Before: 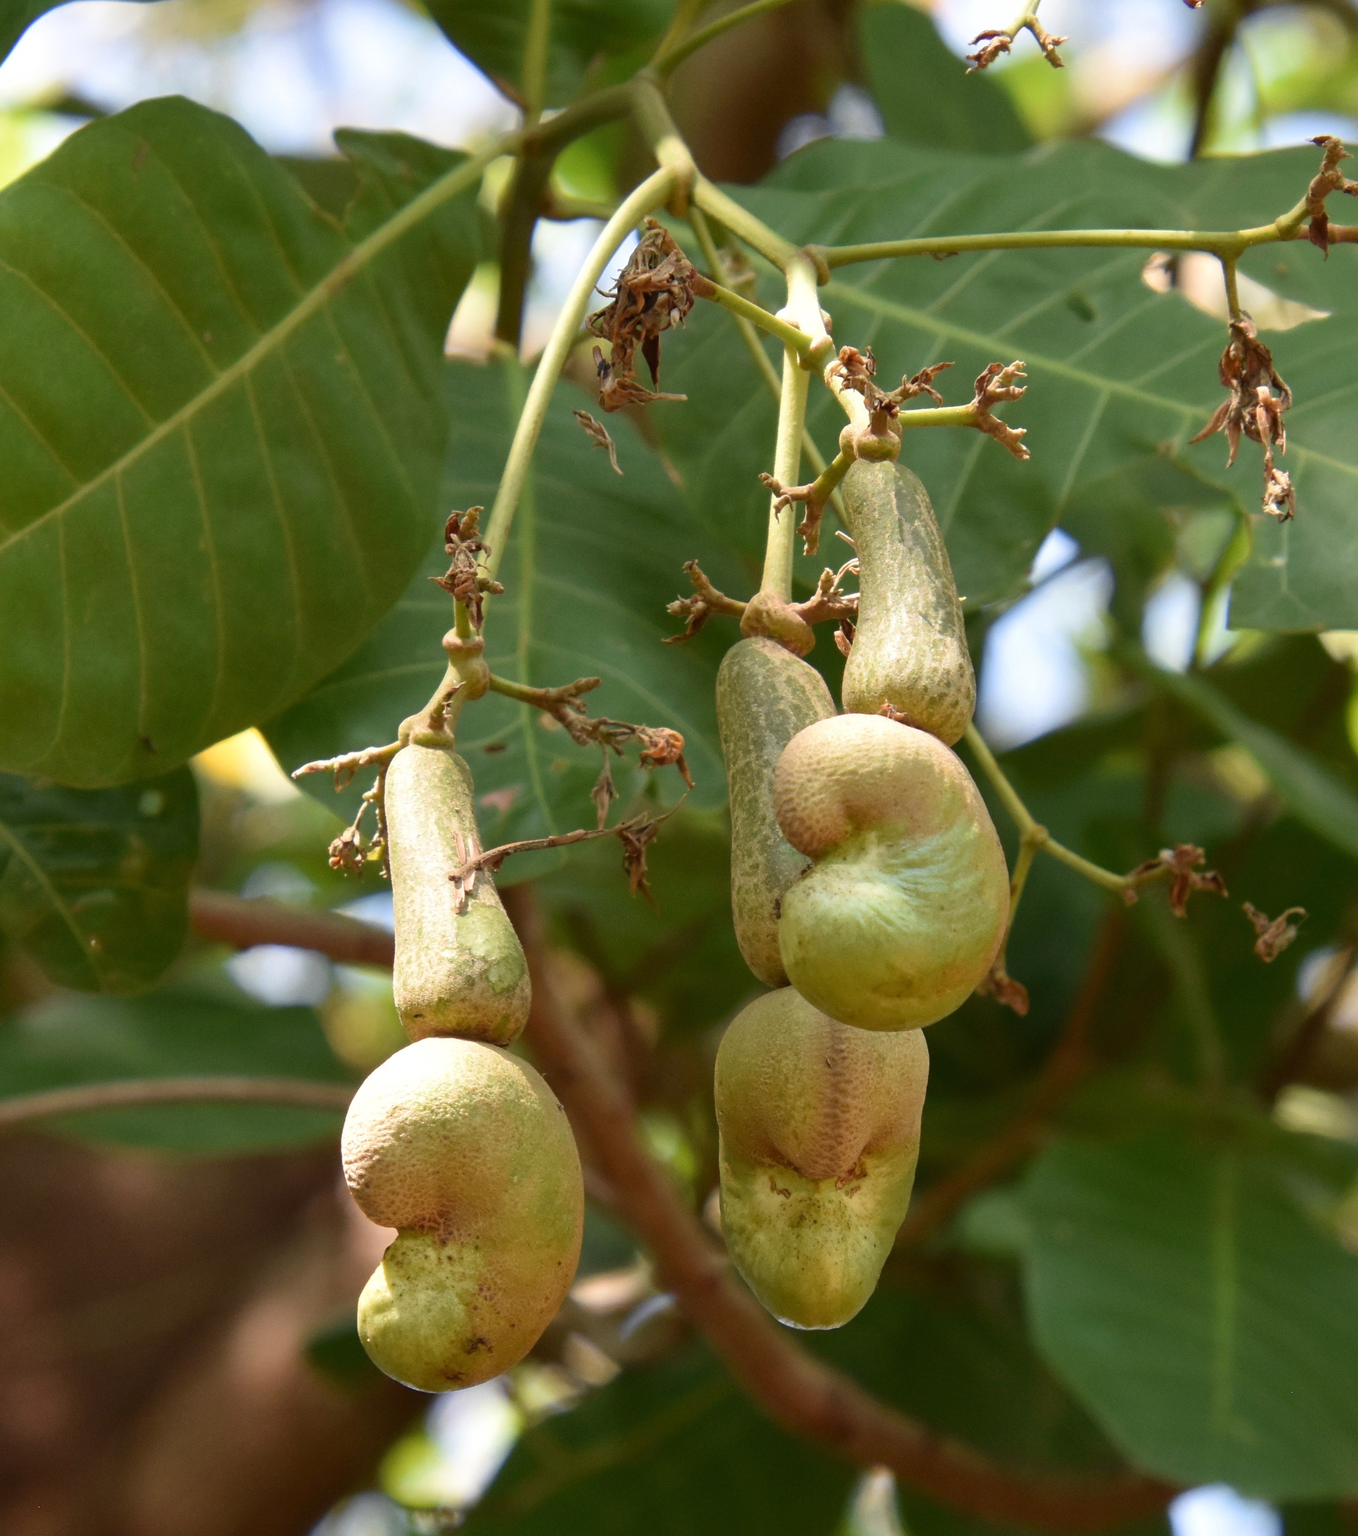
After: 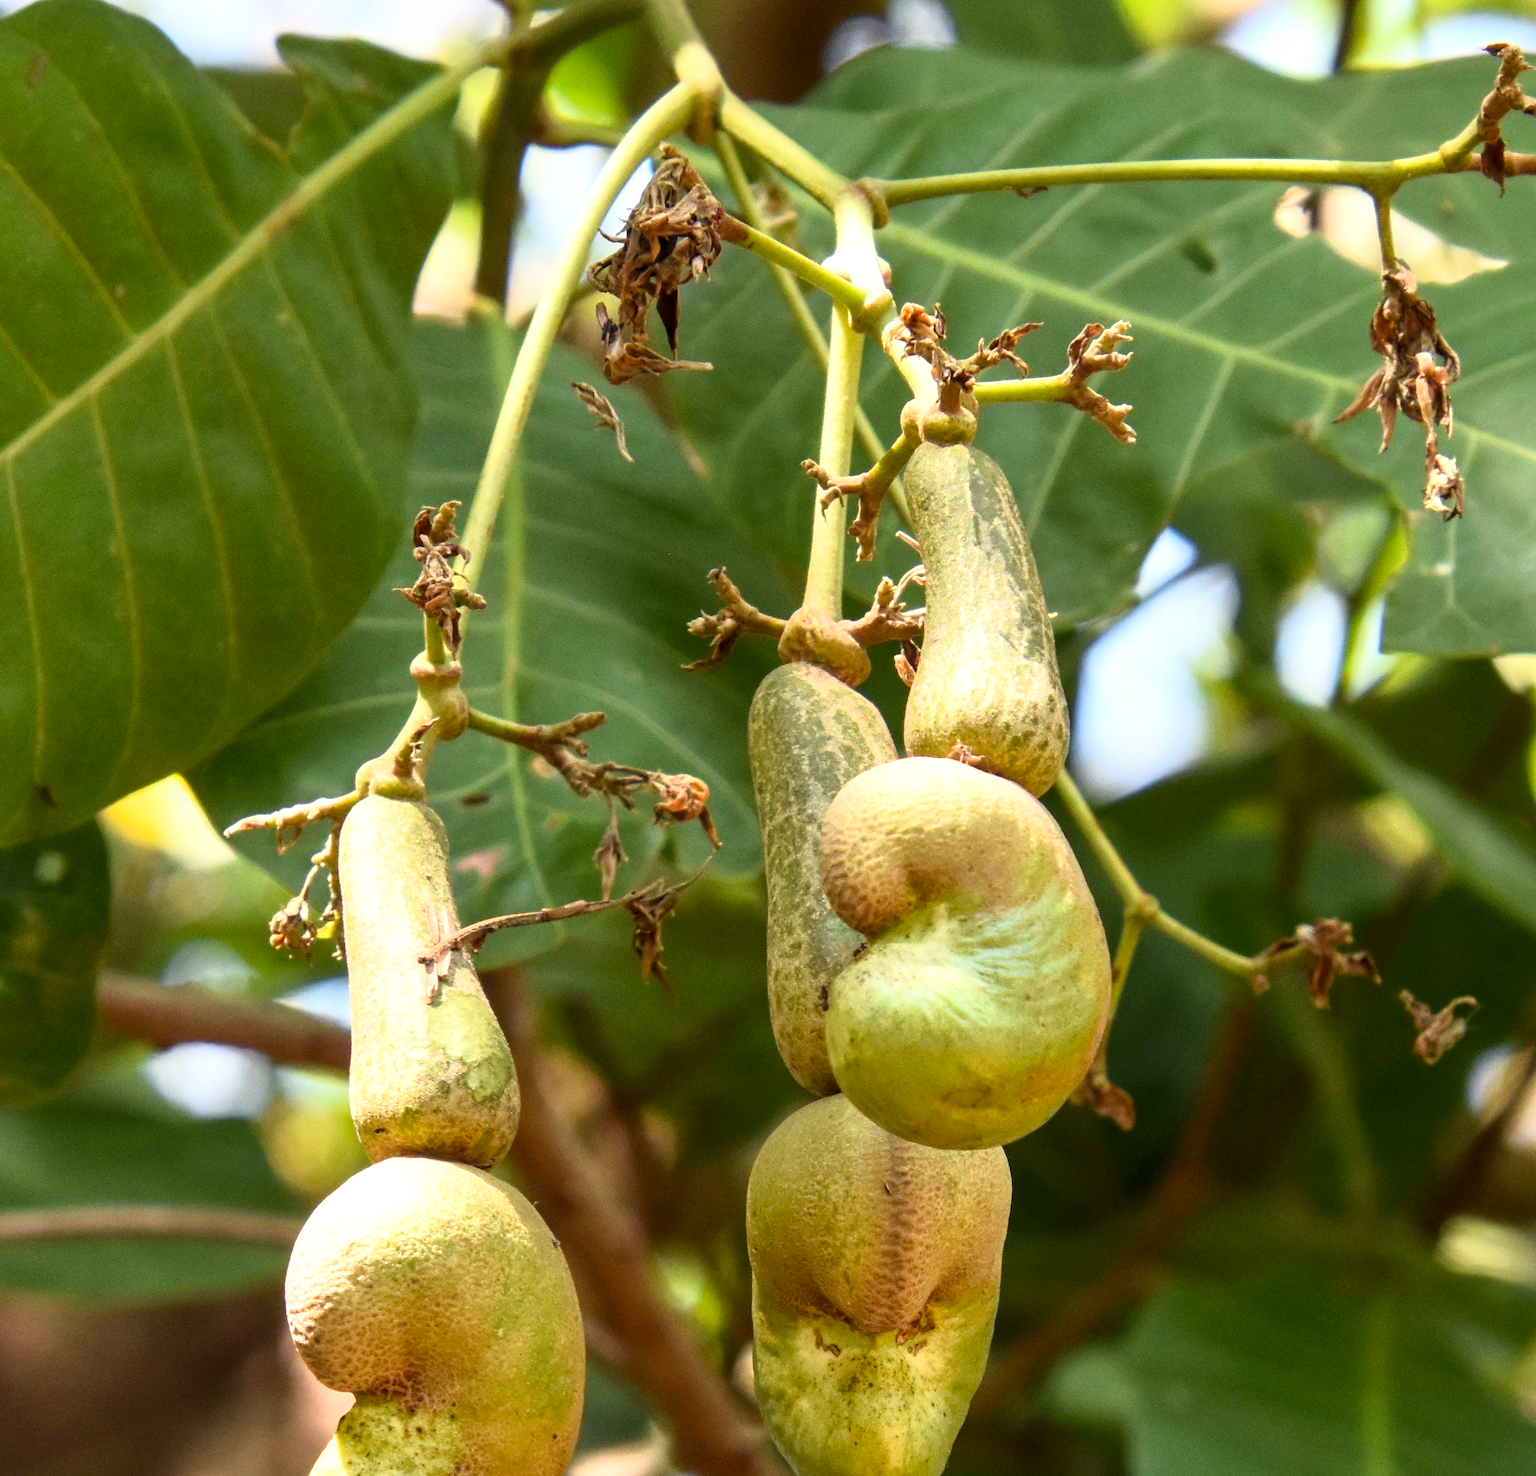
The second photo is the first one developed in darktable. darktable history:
base curve: curves: ch0 [(0, 0) (0.005, 0.002) (0.193, 0.295) (0.399, 0.664) (0.75, 0.928) (1, 1)]
color balance: output saturation 110%
crop: left 8.155%, top 6.611%, bottom 15.385%
local contrast: on, module defaults
